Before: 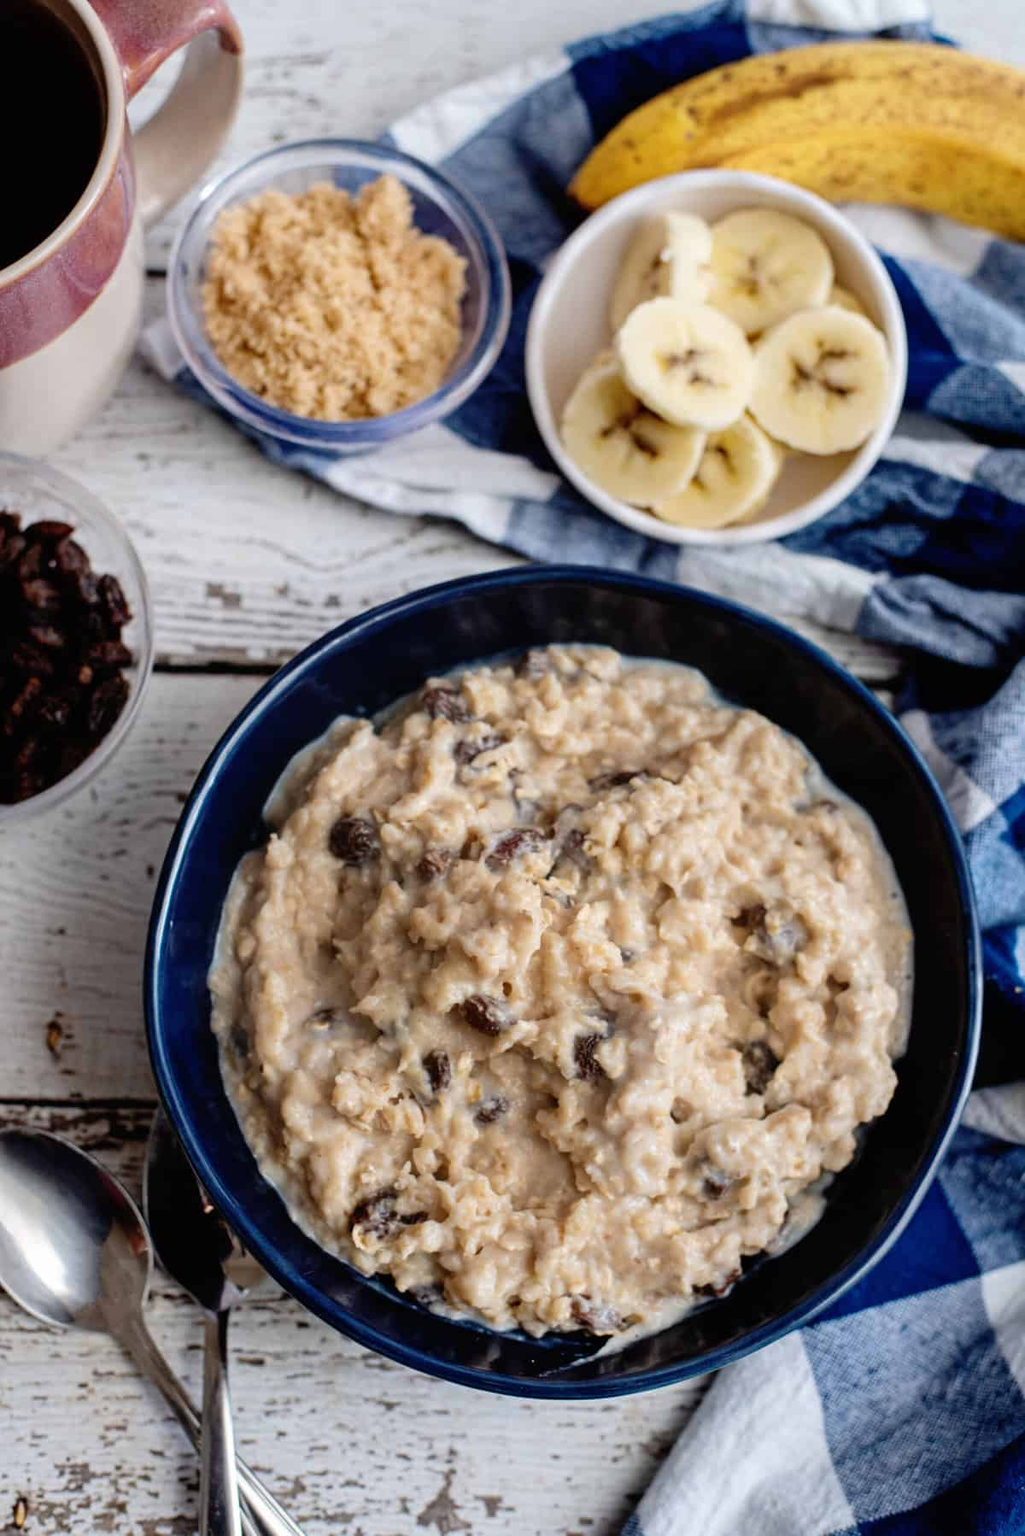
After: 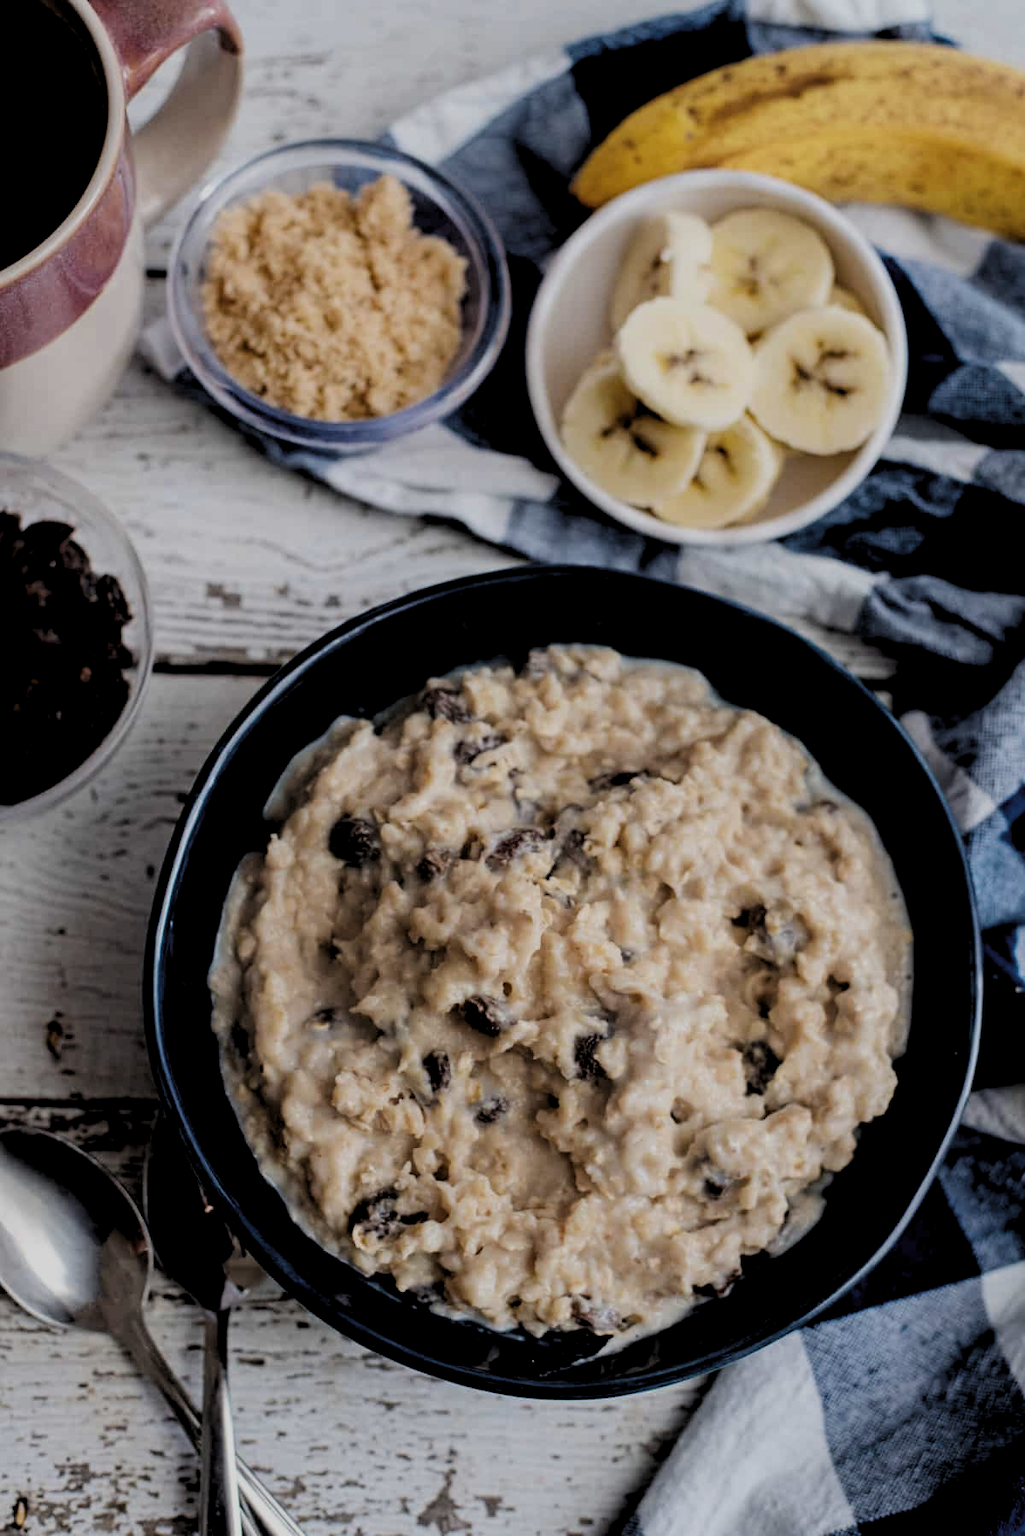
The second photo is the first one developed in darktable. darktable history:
levels: white 99.98%, levels [0.116, 0.574, 1]
filmic rgb: black relative exposure -7.96 EV, white relative exposure 3.87 EV, hardness 4.3
